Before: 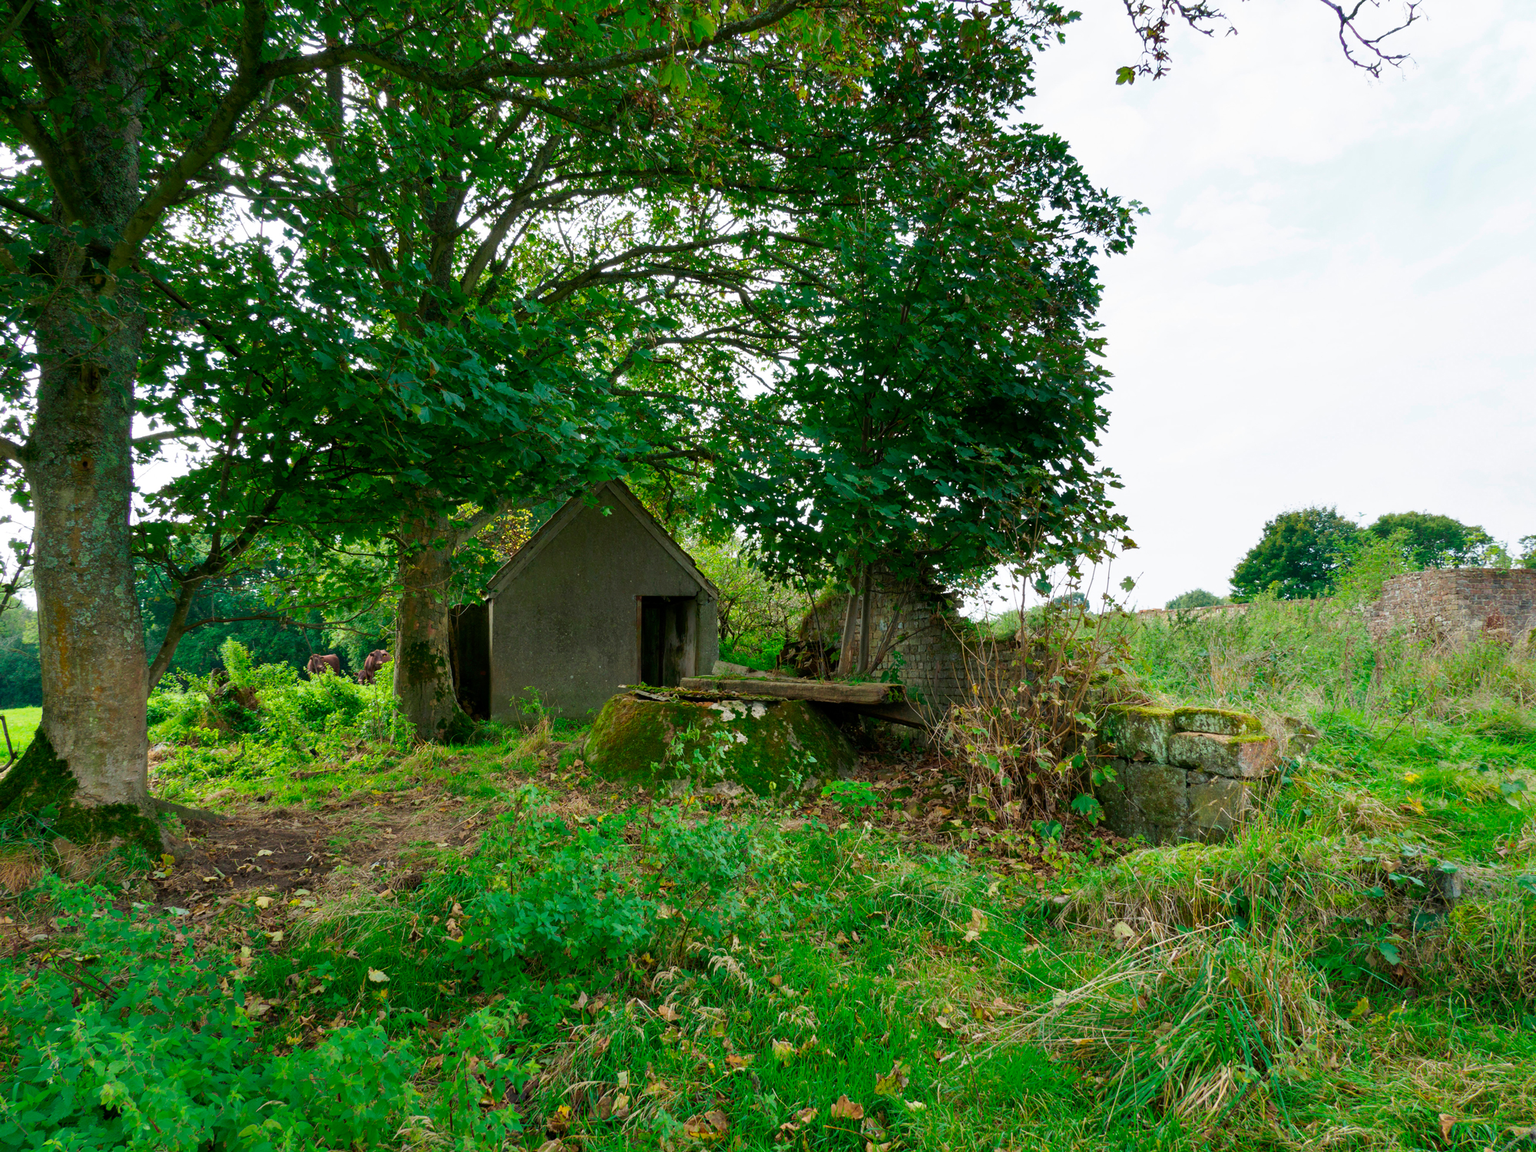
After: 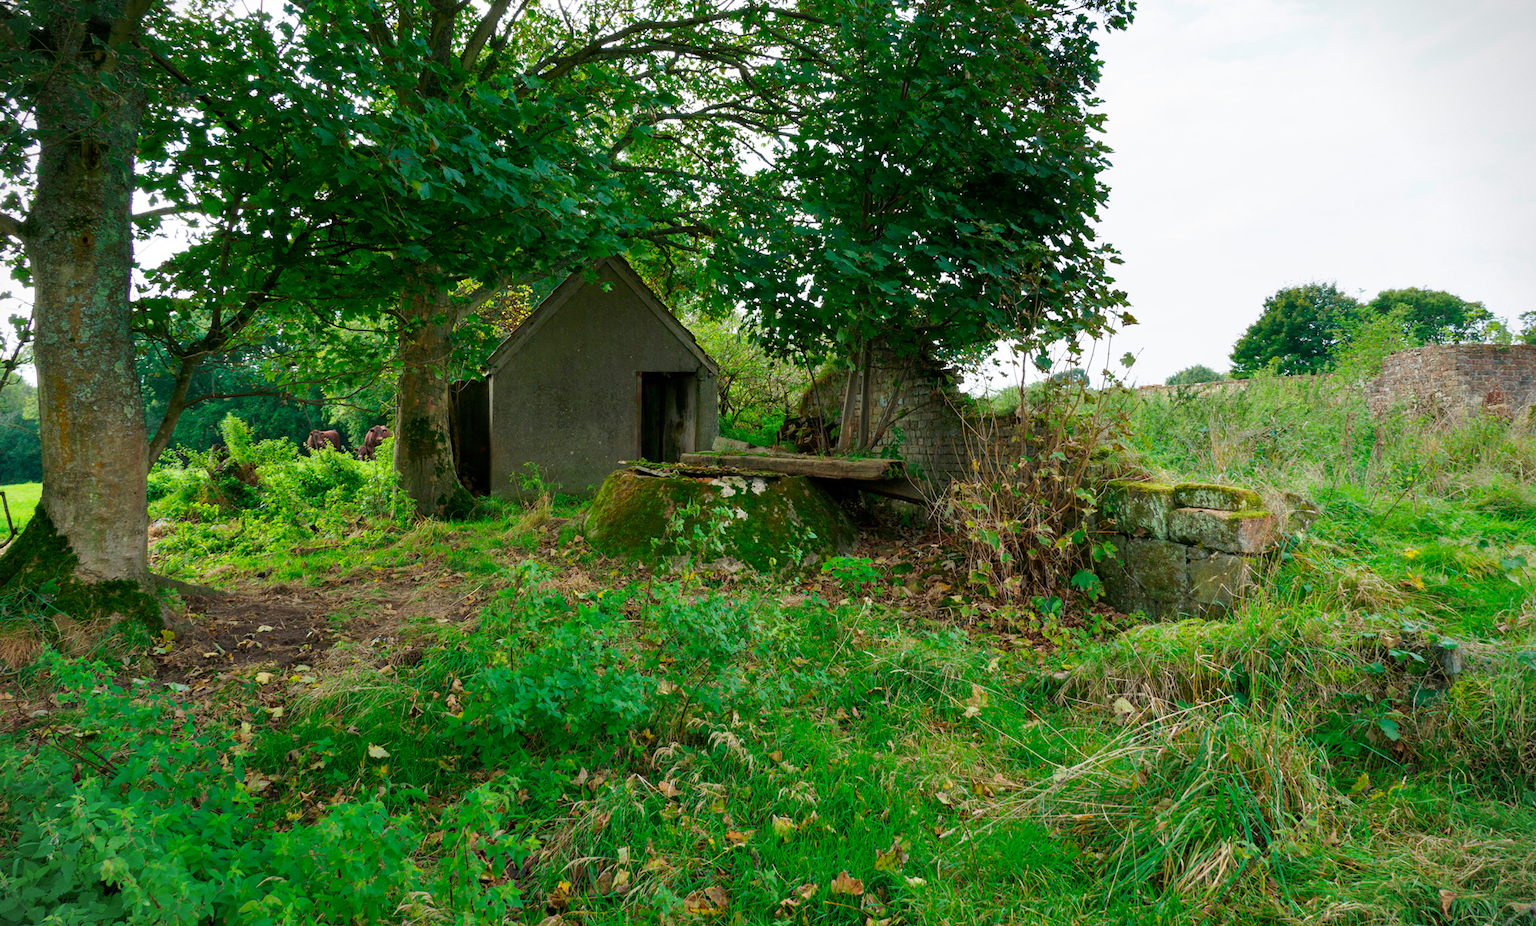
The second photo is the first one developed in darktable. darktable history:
vignetting: fall-off start 97.18%, width/height ratio 1.181, unbound false
tone equalizer: -8 EV 0.05 EV
crop and rotate: top 19.487%
